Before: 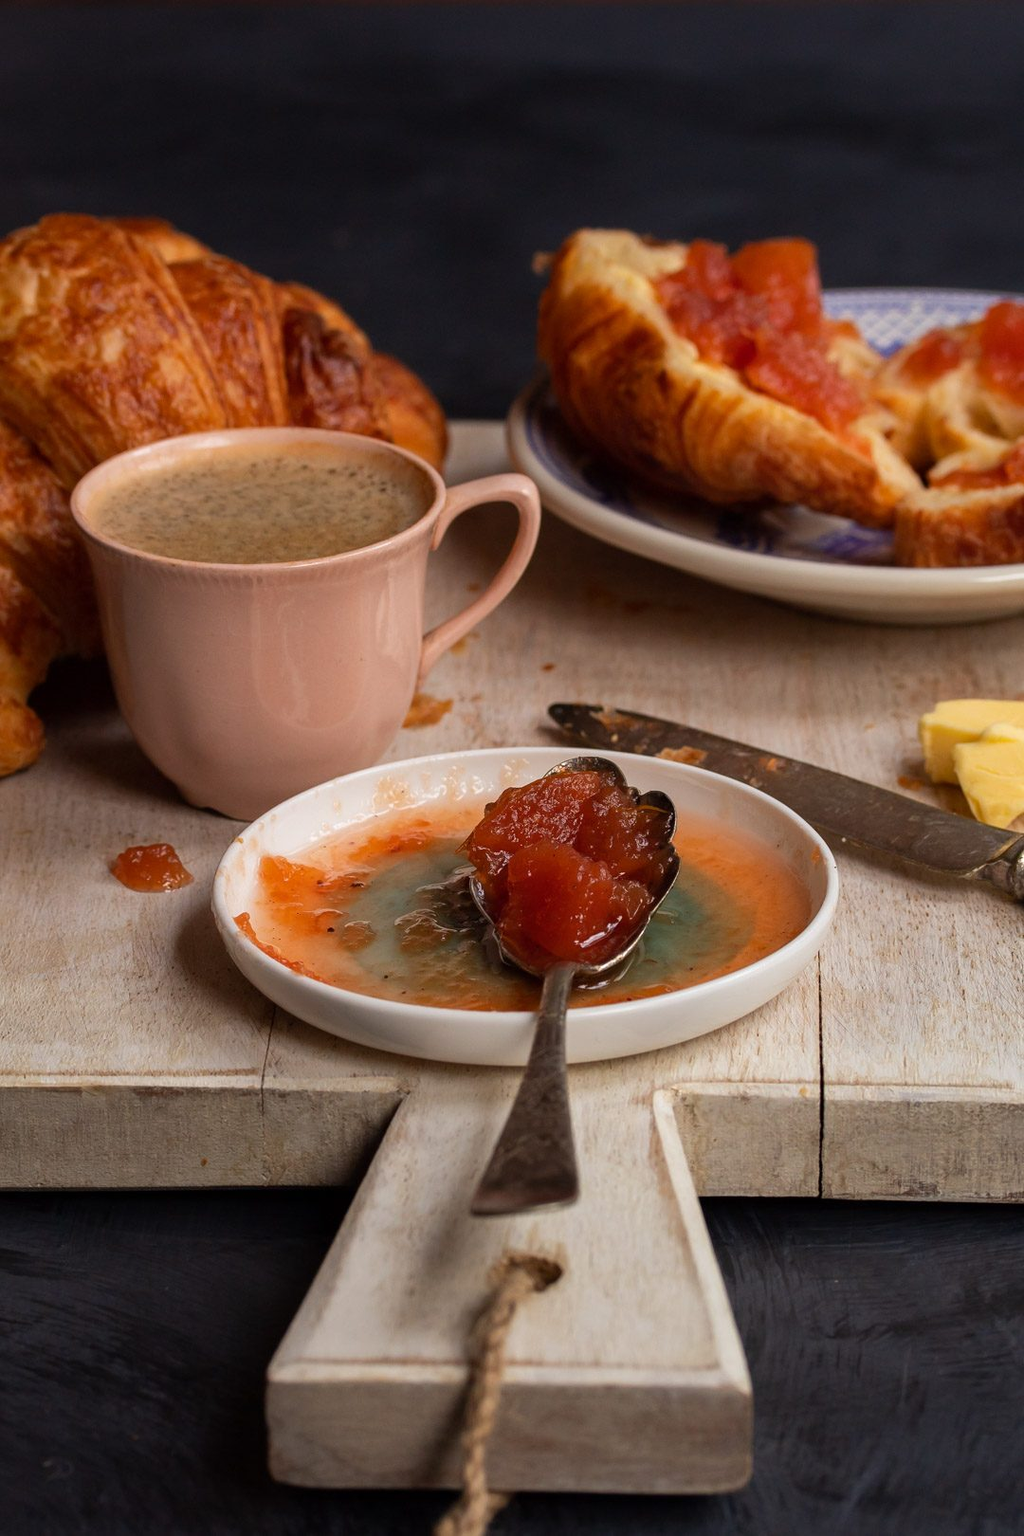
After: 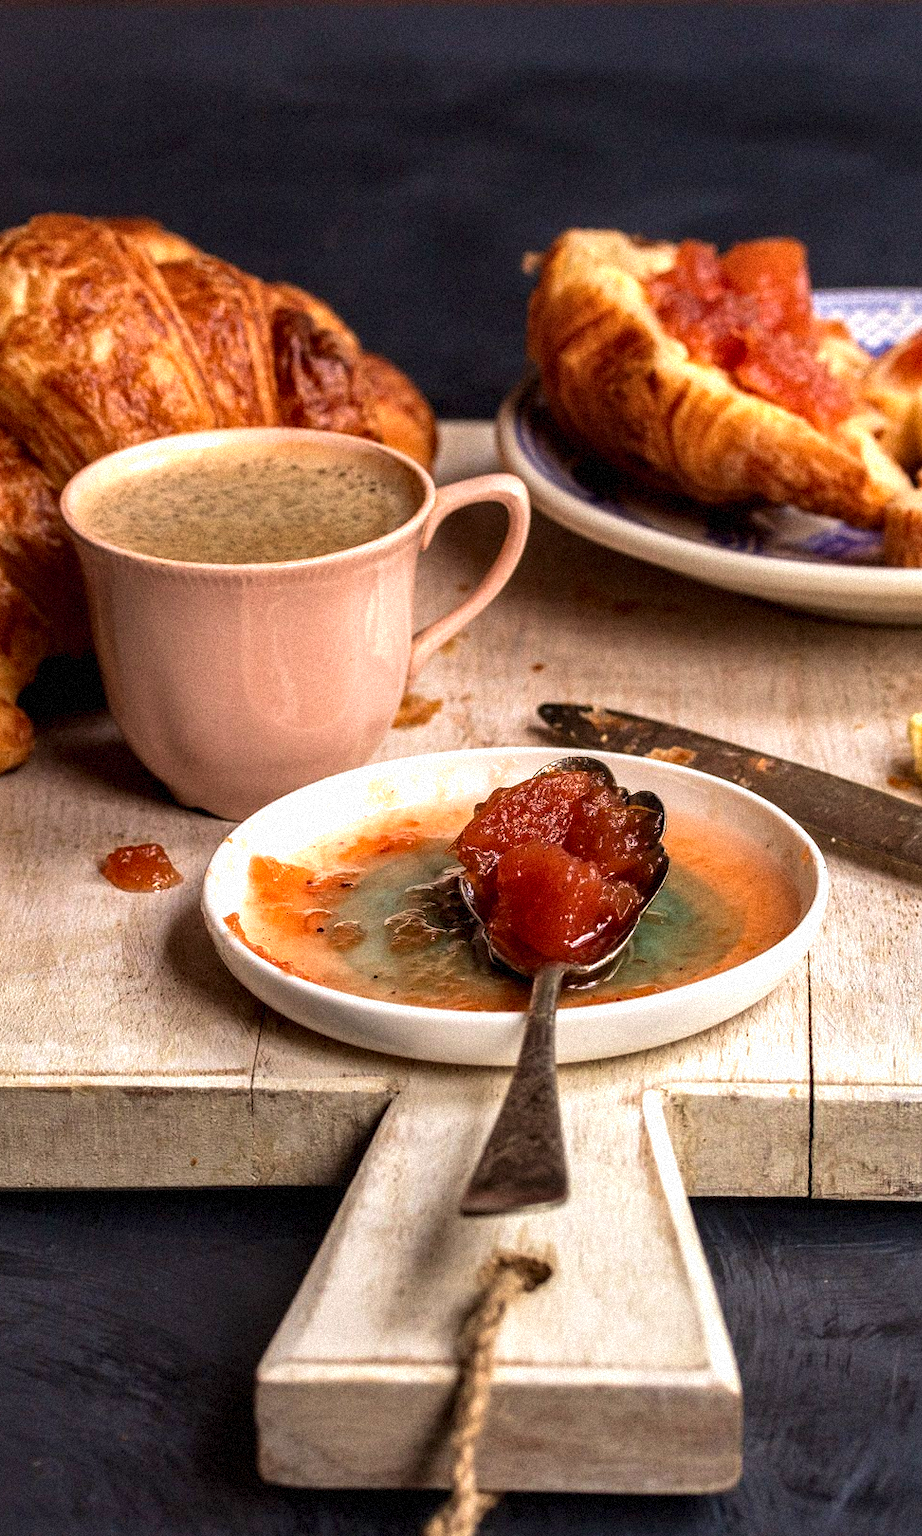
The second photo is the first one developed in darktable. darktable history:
local contrast: detail 150%
exposure: black level correction 0, exposure 0.7 EV, compensate exposure bias true, compensate highlight preservation false
crop and rotate: left 1.088%, right 8.807%
grain: coarseness 9.38 ISO, strength 34.99%, mid-tones bias 0%
shadows and highlights: shadows 62.66, white point adjustment 0.37, highlights -34.44, compress 83.82%
velvia: on, module defaults
